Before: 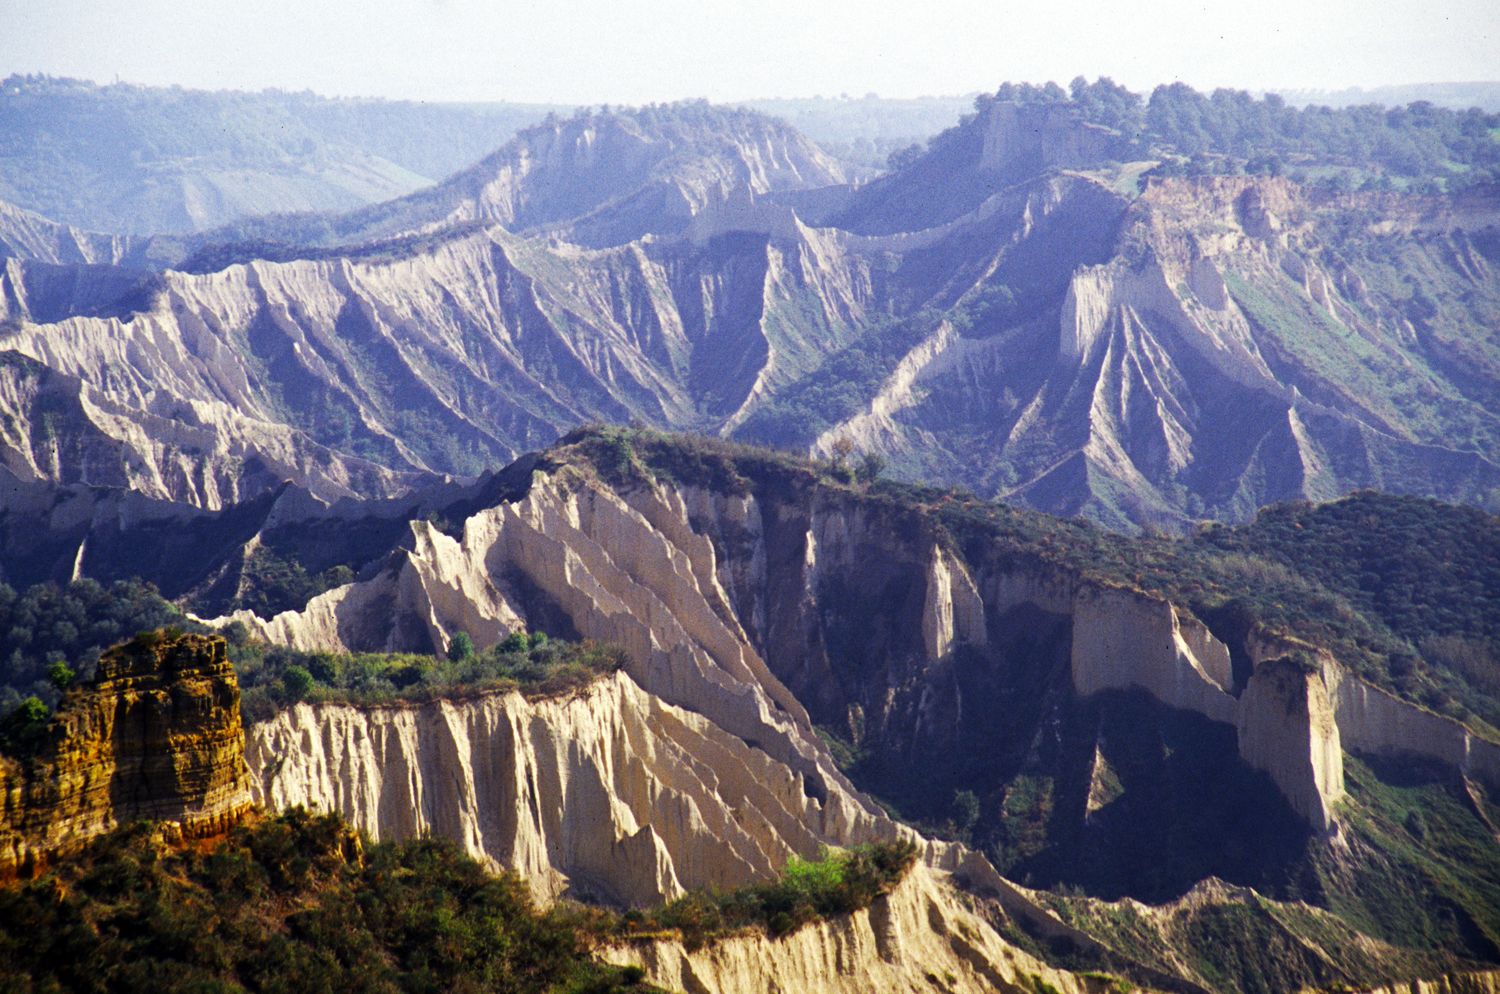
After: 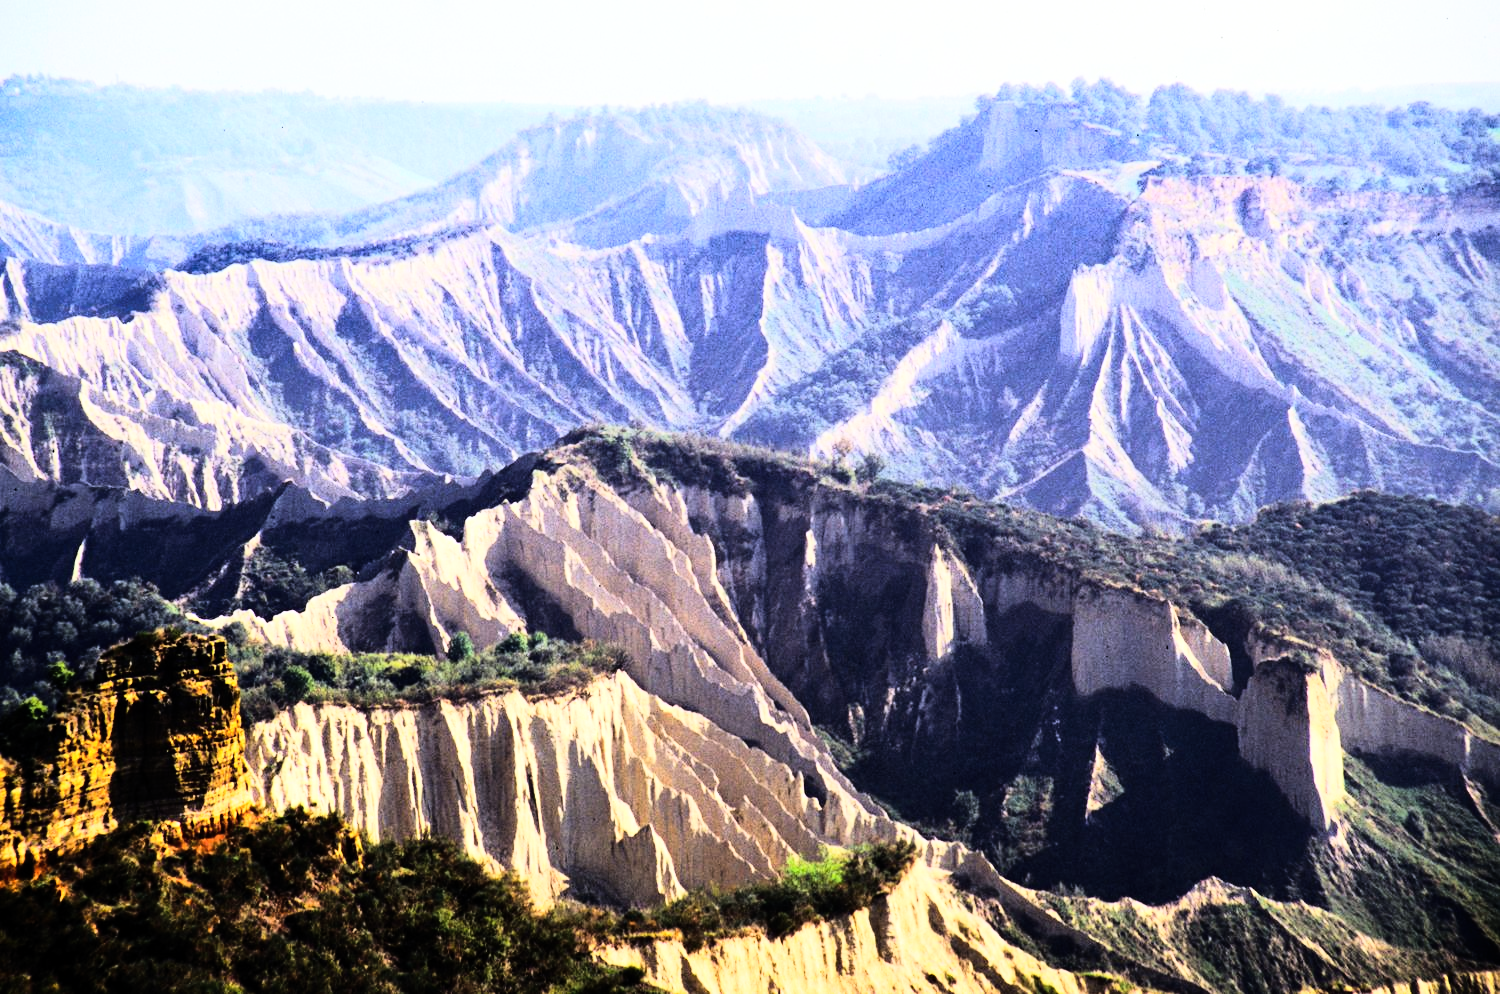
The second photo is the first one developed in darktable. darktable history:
rgb curve: curves: ch0 [(0, 0) (0.21, 0.15) (0.24, 0.21) (0.5, 0.75) (0.75, 0.96) (0.89, 0.99) (1, 1)]; ch1 [(0, 0.02) (0.21, 0.13) (0.25, 0.2) (0.5, 0.67) (0.75, 0.9) (0.89, 0.97) (1, 1)]; ch2 [(0, 0.02) (0.21, 0.13) (0.25, 0.2) (0.5, 0.67) (0.75, 0.9) (0.89, 0.97) (1, 1)], compensate middle gray true
shadows and highlights: low approximation 0.01, soften with gaussian
